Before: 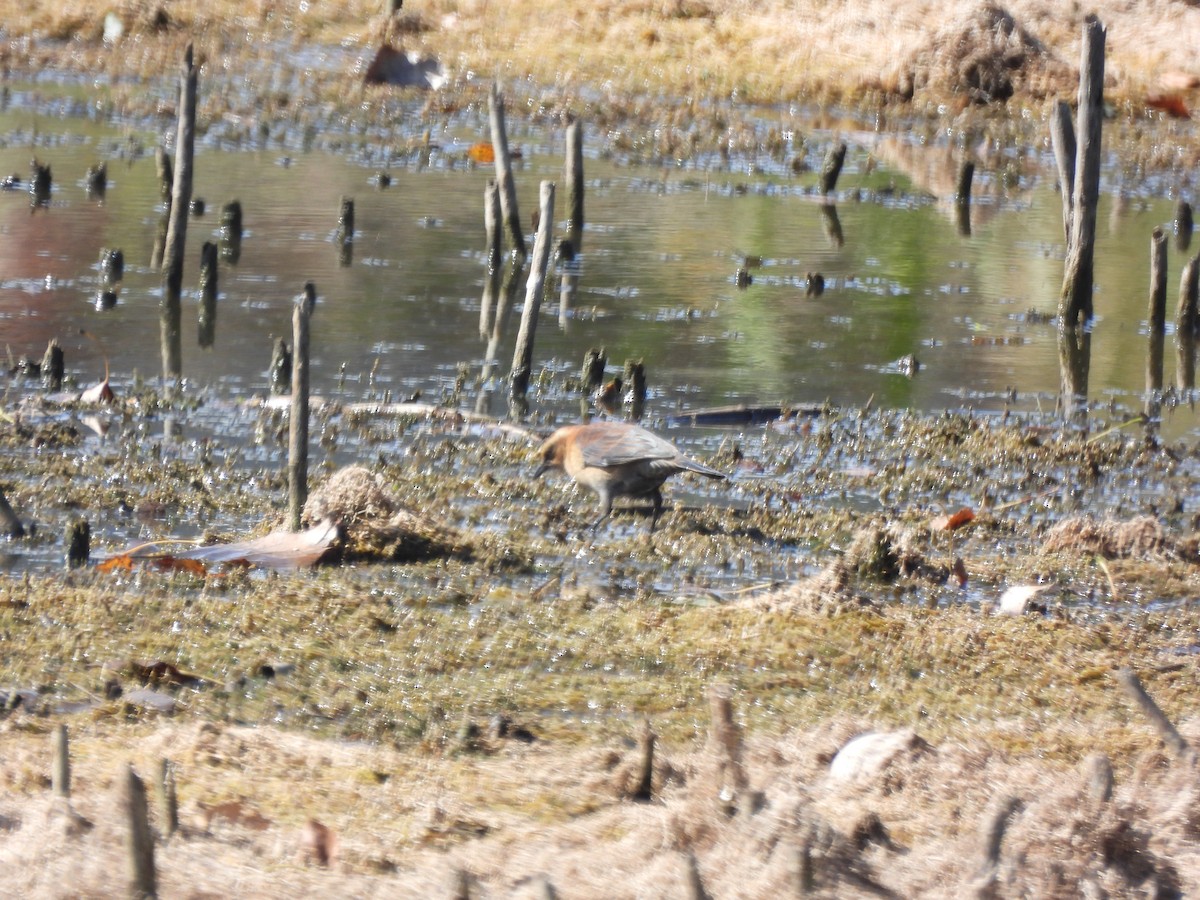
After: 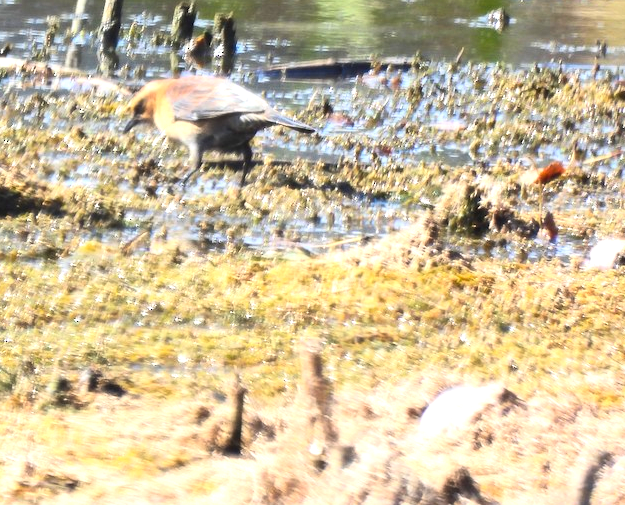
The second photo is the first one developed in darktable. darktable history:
exposure: compensate highlight preservation false
color balance rgb: perceptual saturation grading › global saturation -4.145%, perceptual brilliance grading › global brilliance -5.52%, perceptual brilliance grading › highlights 25.012%, perceptual brilliance grading › mid-tones 7.51%, perceptual brilliance grading › shadows -4.787%, global vibrance 32.173%
crop: left 34.204%, top 38.447%, right 13.676%, bottom 5.424%
contrast brightness saturation: contrast 0.197, brightness 0.162, saturation 0.224
